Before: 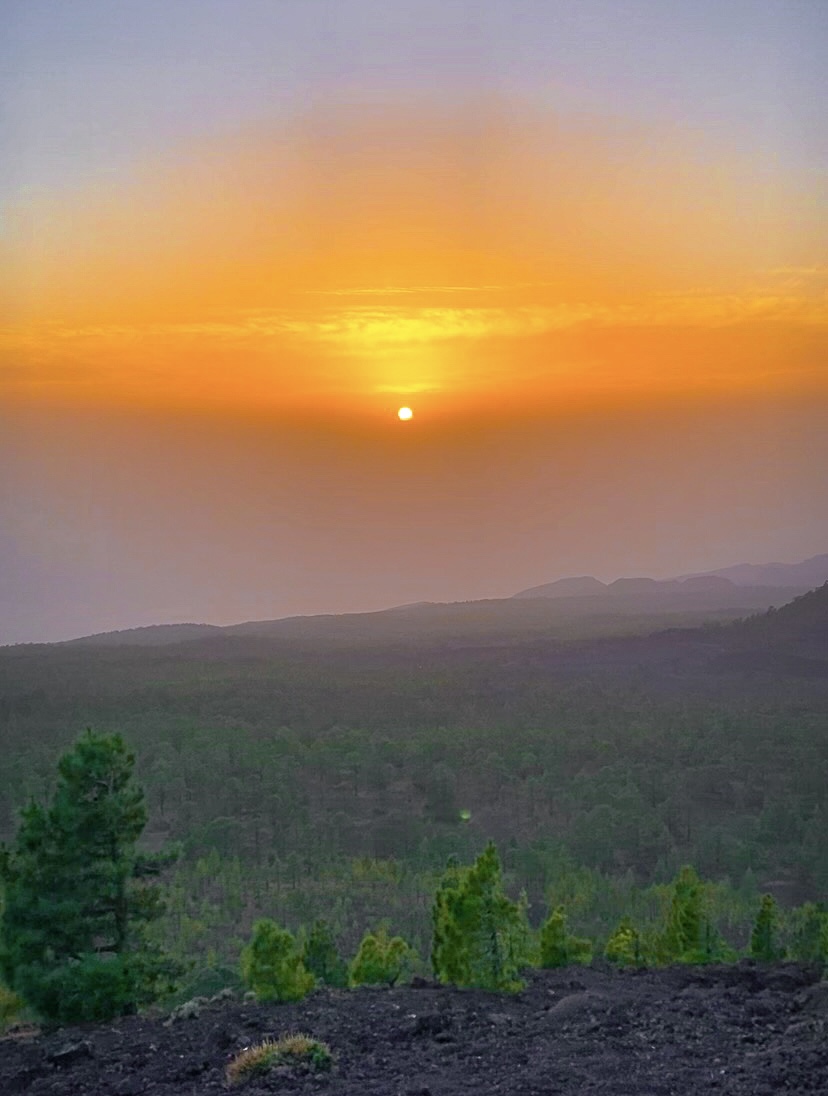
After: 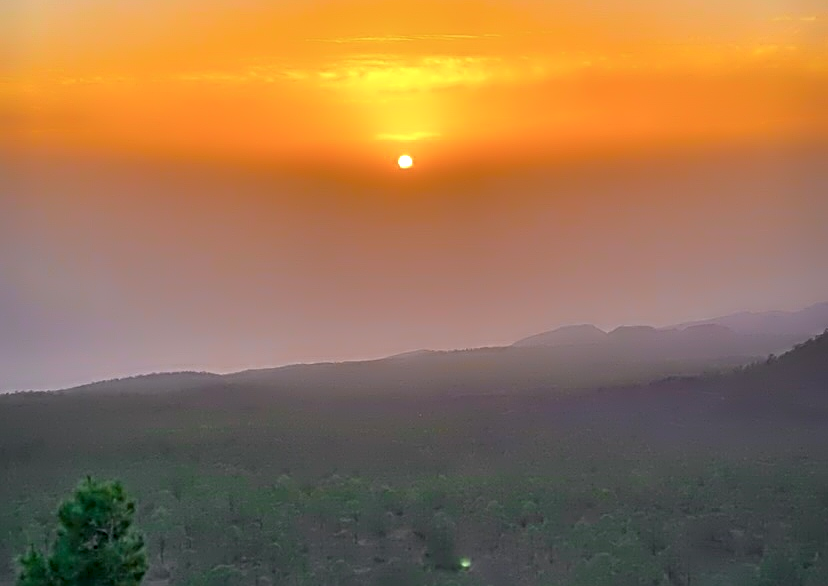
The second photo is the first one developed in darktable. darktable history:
soften: size 10%, saturation 50%, brightness 0.2 EV, mix 10%
sharpen: on, module defaults
crop and rotate: top 23.043%, bottom 23.437%
contrast equalizer: y [[0.783, 0.666, 0.575, 0.77, 0.556, 0.501], [0.5 ×6], [0.5 ×6], [0, 0.02, 0.272, 0.399, 0.062, 0], [0 ×6]]
